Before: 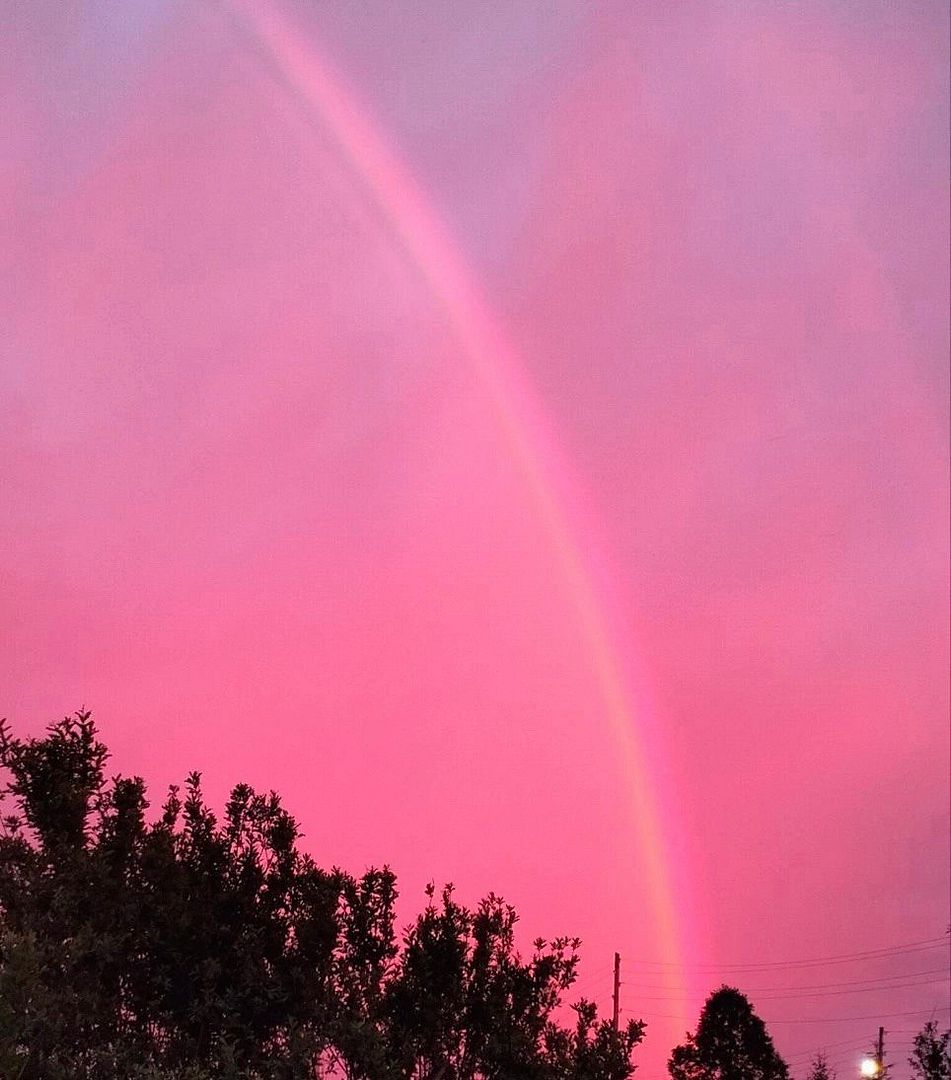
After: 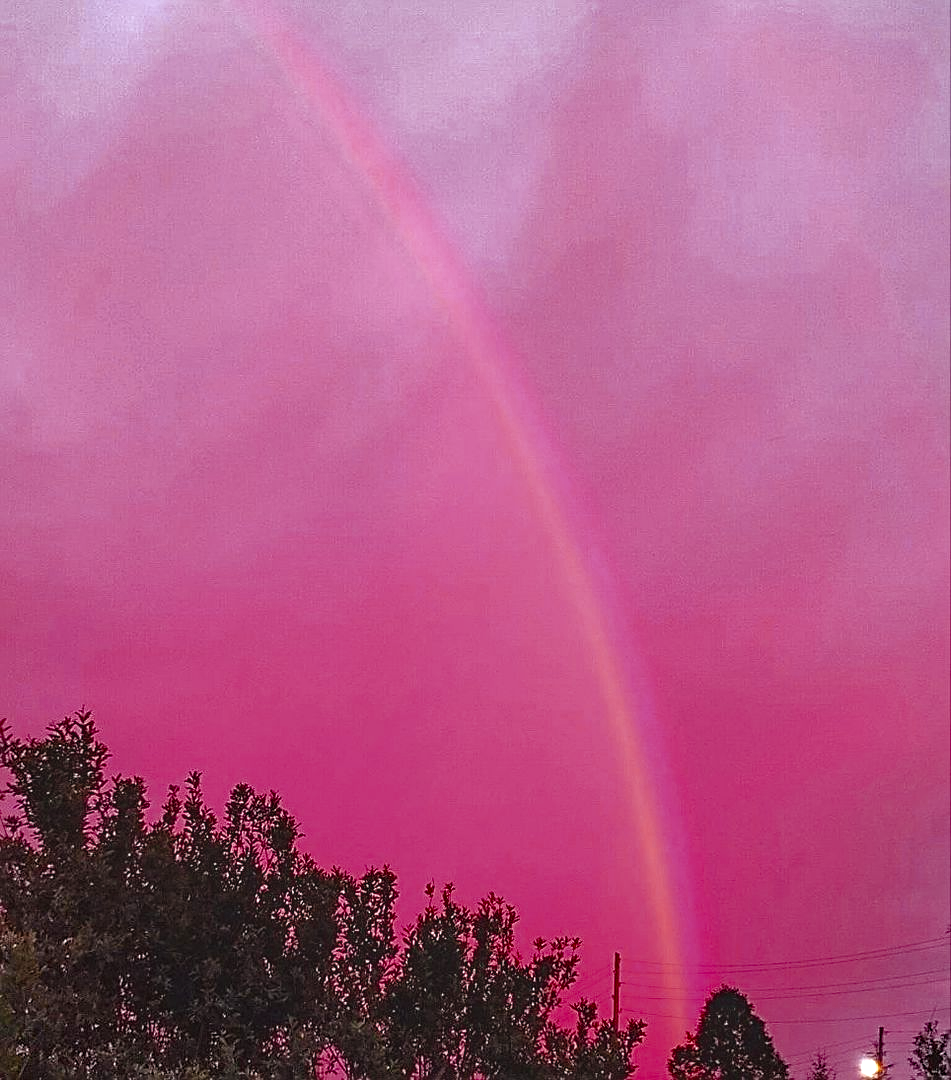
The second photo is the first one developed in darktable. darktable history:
color balance rgb: global offset › luminance -0.51%, perceptual saturation grading › global saturation 27.53%, perceptual saturation grading › highlights -25%, perceptual saturation grading › shadows 25%, perceptual brilliance grading › highlights 6.62%, perceptual brilliance grading › mid-tones 17.07%, perceptual brilliance grading › shadows -5.23%
color zones: curves: ch0 [(0.035, 0.242) (0.25, 0.5) (0.384, 0.214) (0.488, 0.255) (0.75, 0.5)]; ch1 [(0.063, 0.379) (0.25, 0.5) (0.354, 0.201) (0.489, 0.085) (0.729, 0.271)]; ch2 [(0.25, 0.5) (0.38, 0.517) (0.442, 0.51) (0.735, 0.456)]
exposure: black level correction -0.005, exposure 1 EV, compensate highlight preservation false
sharpen: on, module defaults
local contrast: on, module defaults
rgb curve: mode RGB, independent channels
